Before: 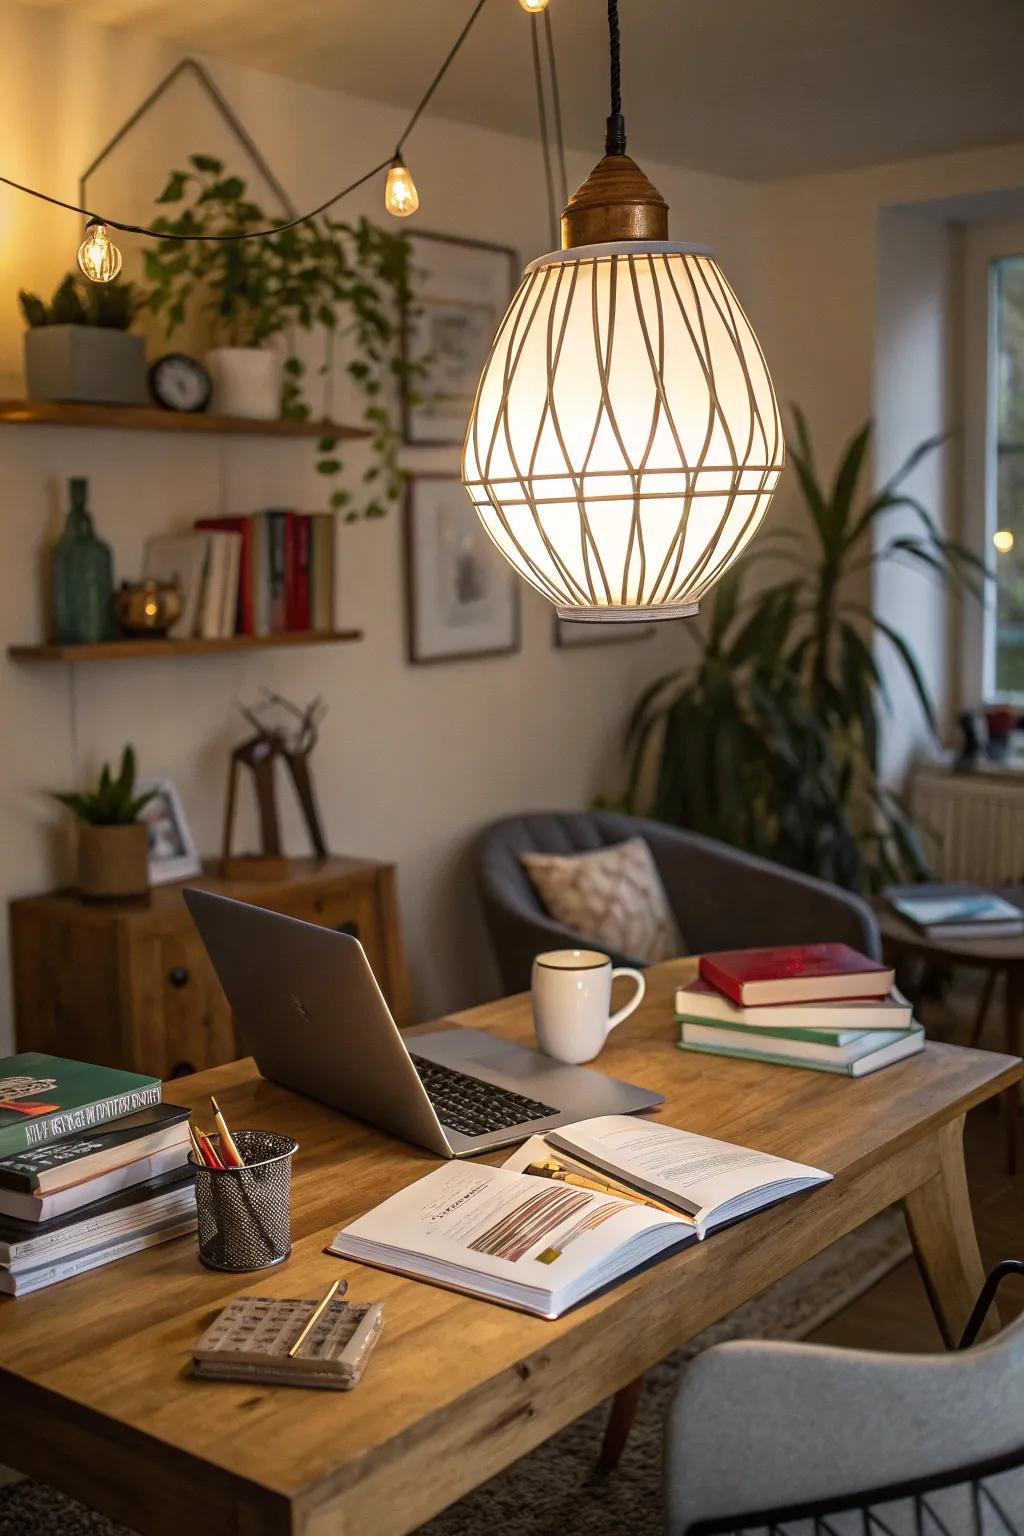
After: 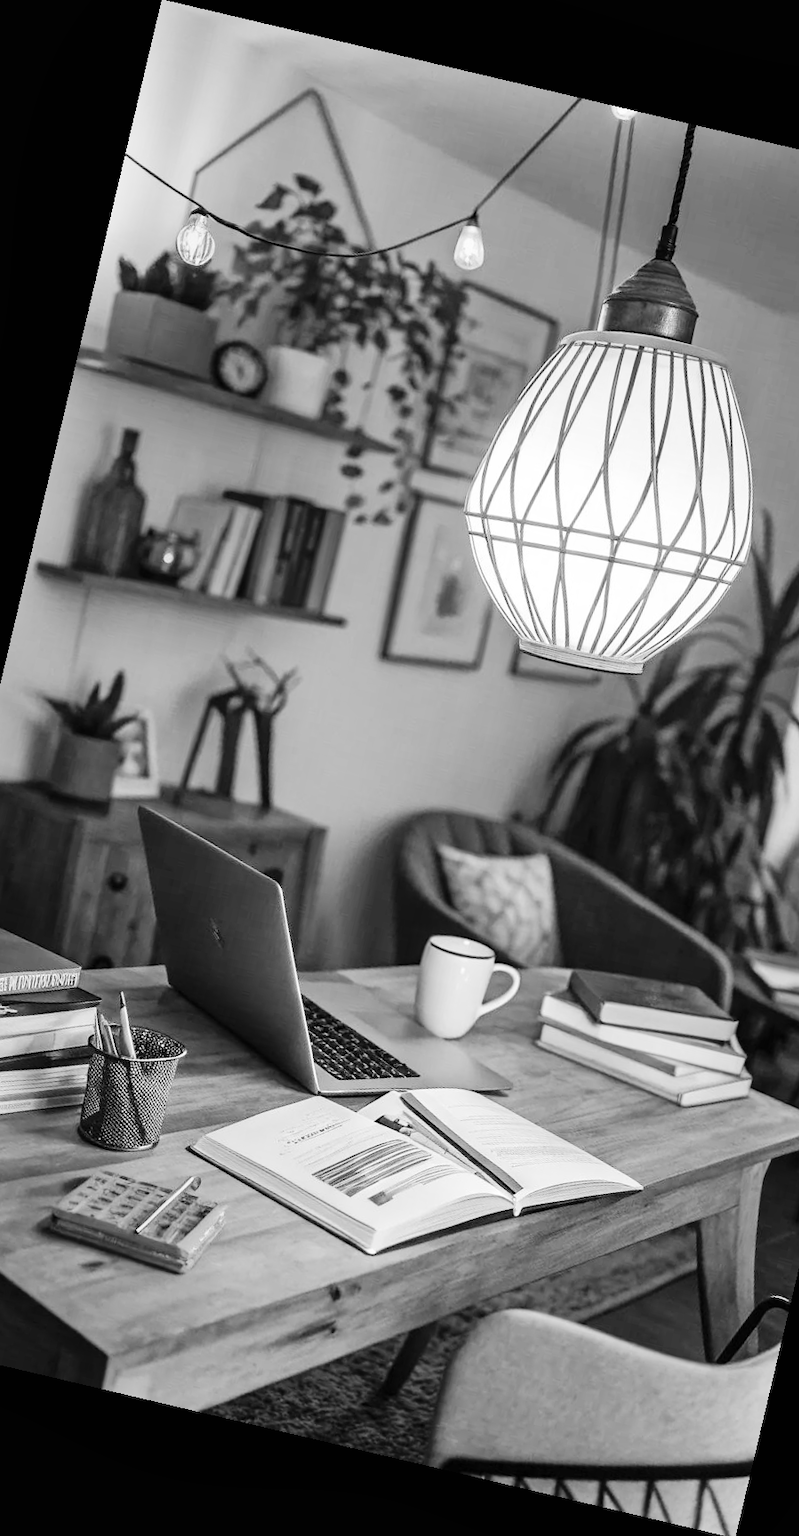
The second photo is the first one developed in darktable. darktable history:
crop and rotate: left 12.673%, right 20.66%
color balance rgb: perceptual saturation grading › global saturation 25%, perceptual brilliance grading › mid-tones 10%, perceptual brilliance grading › shadows 15%, global vibrance 20%
exposure: exposure 0.2 EV, compensate highlight preservation false
monochrome: on, module defaults
tone curve: curves: ch0 [(0, 0.003) (0.044, 0.032) (0.12, 0.089) (0.19, 0.175) (0.271, 0.294) (0.457, 0.546) (0.588, 0.71) (0.701, 0.815) (0.86, 0.922) (1, 0.982)]; ch1 [(0, 0) (0.247, 0.215) (0.433, 0.382) (0.466, 0.426) (0.493, 0.481) (0.501, 0.5) (0.517, 0.524) (0.557, 0.582) (0.598, 0.651) (0.671, 0.735) (0.796, 0.85) (1, 1)]; ch2 [(0, 0) (0.249, 0.216) (0.357, 0.317) (0.448, 0.432) (0.478, 0.492) (0.498, 0.499) (0.517, 0.53) (0.537, 0.57) (0.569, 0.623) (0.61, 0.663) (0.706, 0.75) (0.808, 0.809) (0.991, 0.968)], color space Lab, independent channels, preserve colors none
rotate and perspective: rotation 13.27°, automatic cropping off
shadows and highlights: soften with gaussian
